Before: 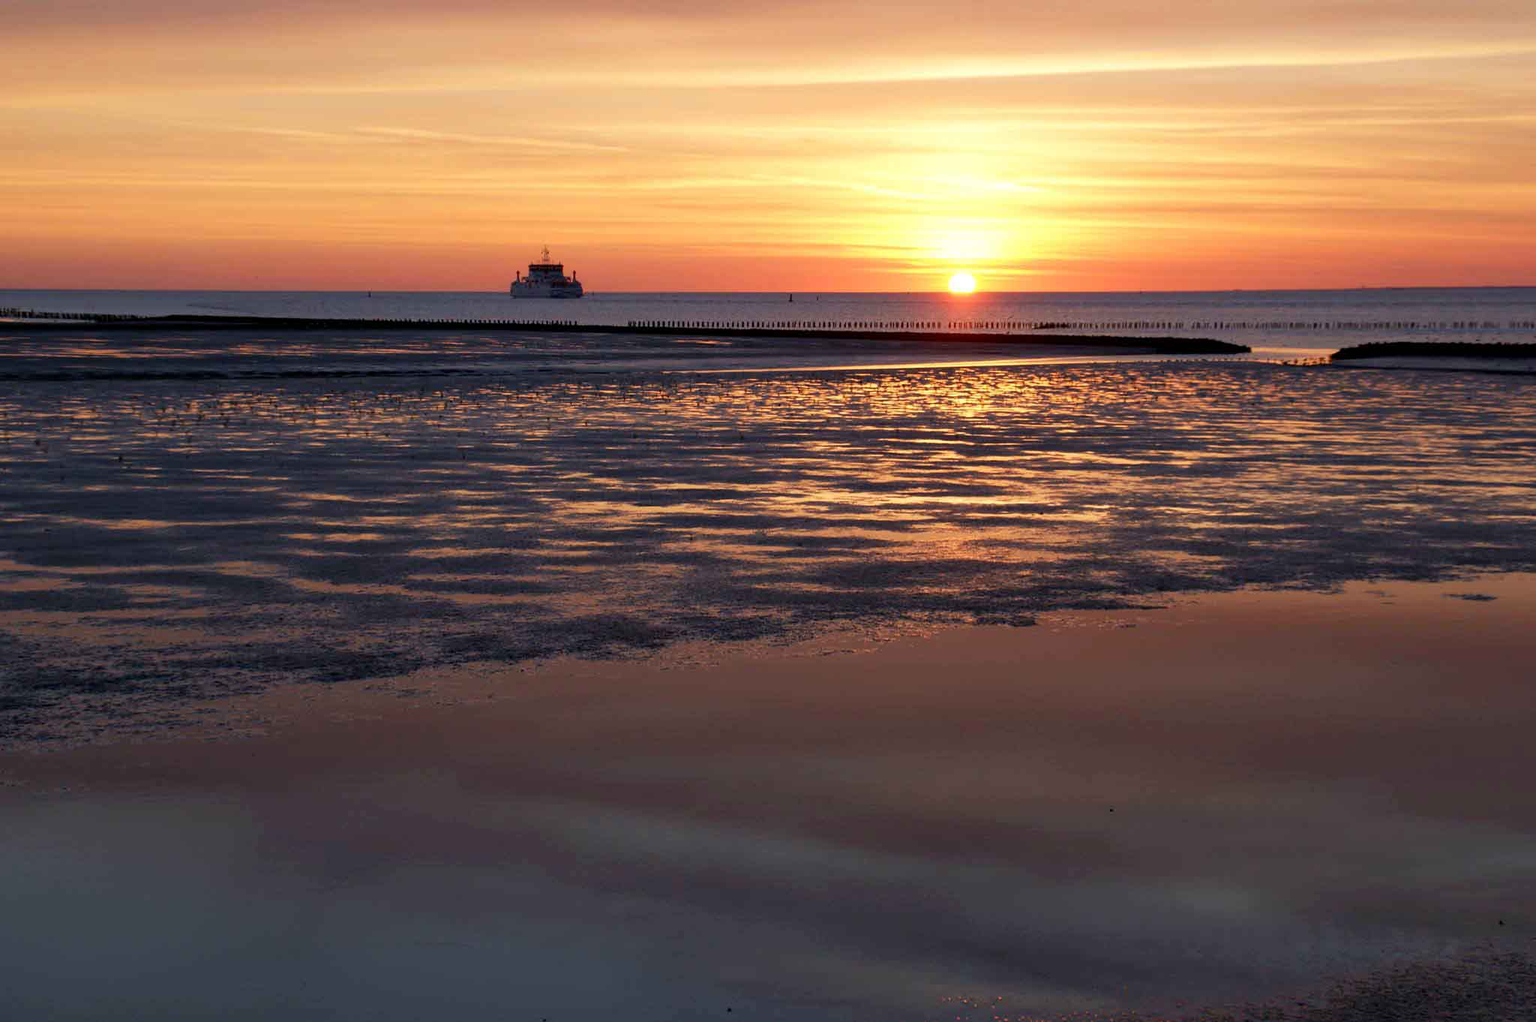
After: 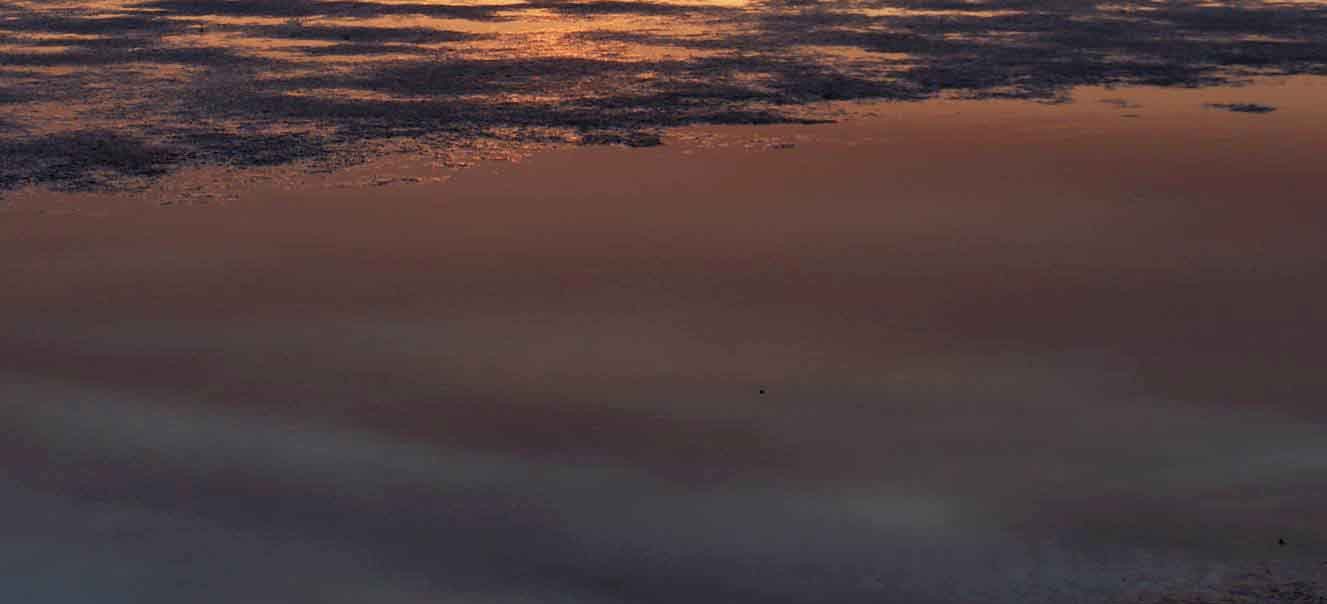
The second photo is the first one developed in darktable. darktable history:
crop and rotate: left 35.196%, top 50.626%, bottom 4.98%
